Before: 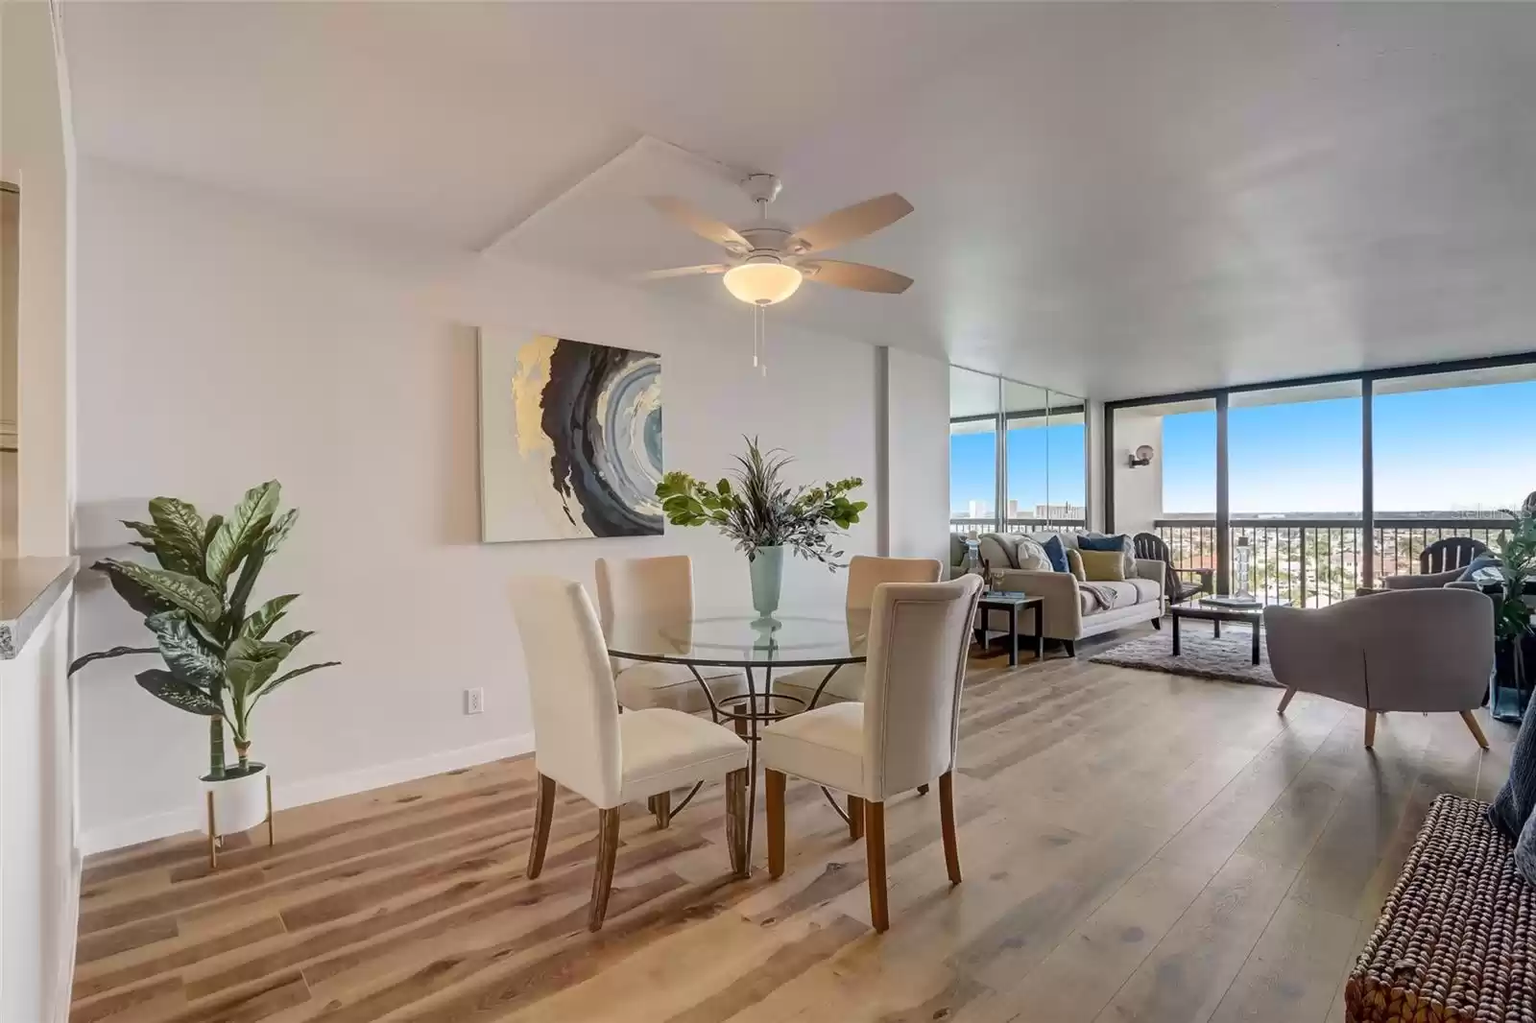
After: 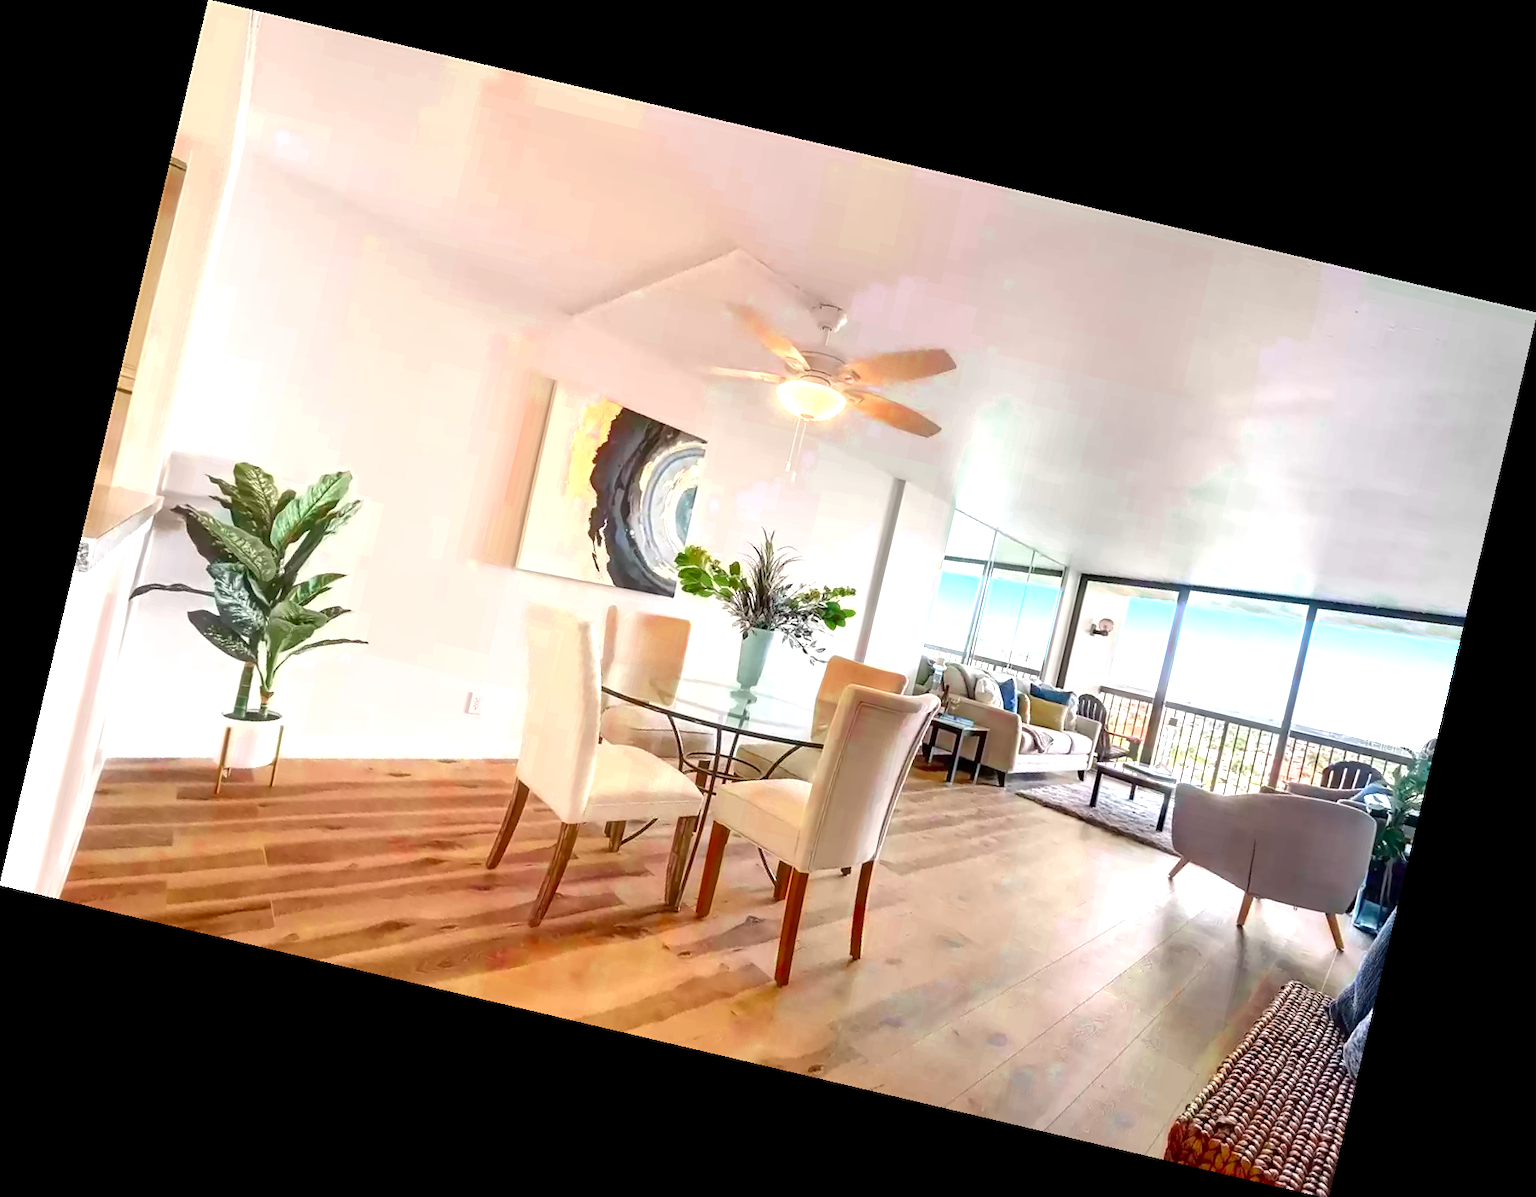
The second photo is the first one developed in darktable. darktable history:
rotate and perspective: rotation 13.27°, automatic cropping off
exposure: exposure 1.2 EV, compensate highlight preservation false
color contrast: green-magenta contrast 1.69, blue-yellow contrast 1.49
color zones: curves: ch0 [(0, 0.5) (0.125, 0.4) (0.25, 0.5) (0.375, 0.4) (0.5, 0.4) (0.625, 0.6) (0.75, 0.6) (0.875, 0.5)]; ch1 [(0, 0.4) (0.125, 0.5) (0.25, 0.4) (0.375, 0.4) (0.5, 0.4) (0.625, 0.4) (0.75, 0.5) (0.875, 0.4)]; ch2 [(0, 0.6) (0.125, 0.5) (0.25, 0.5) (0.375, 0.6) (0.5, 0.6) (0.625, 0.5) (0.75, 0.5) (0.875, 0.5)]
